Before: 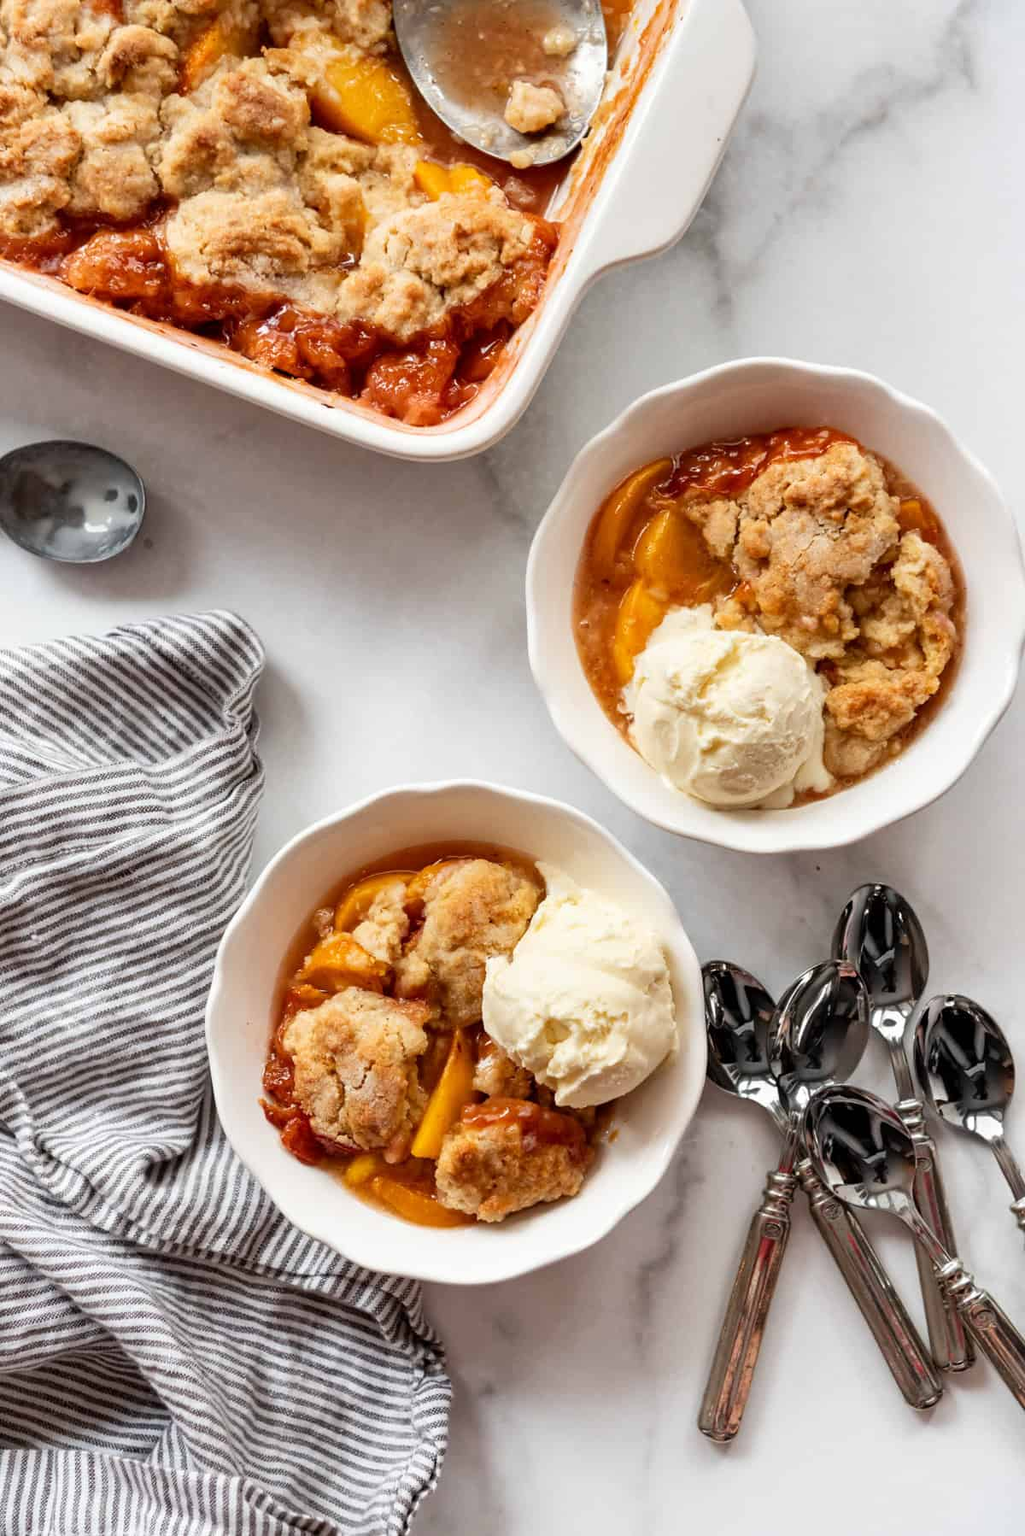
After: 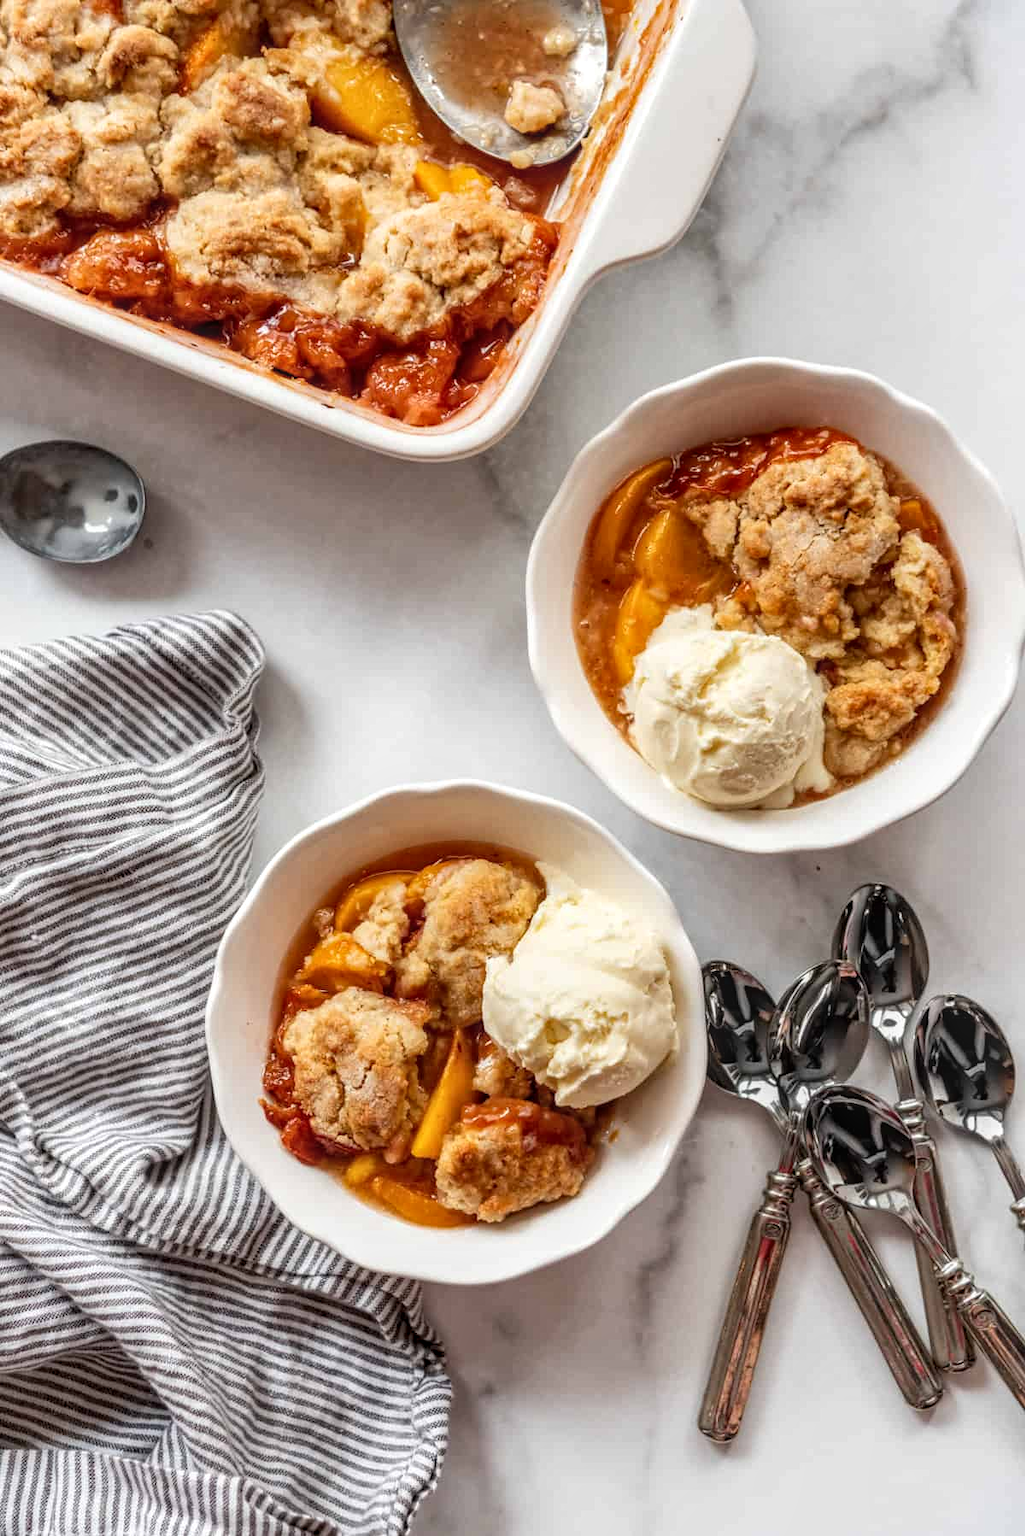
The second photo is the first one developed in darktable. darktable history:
levels: black 0.104%
local contrast: highlights 3%, shadows 4%, detail 134%
